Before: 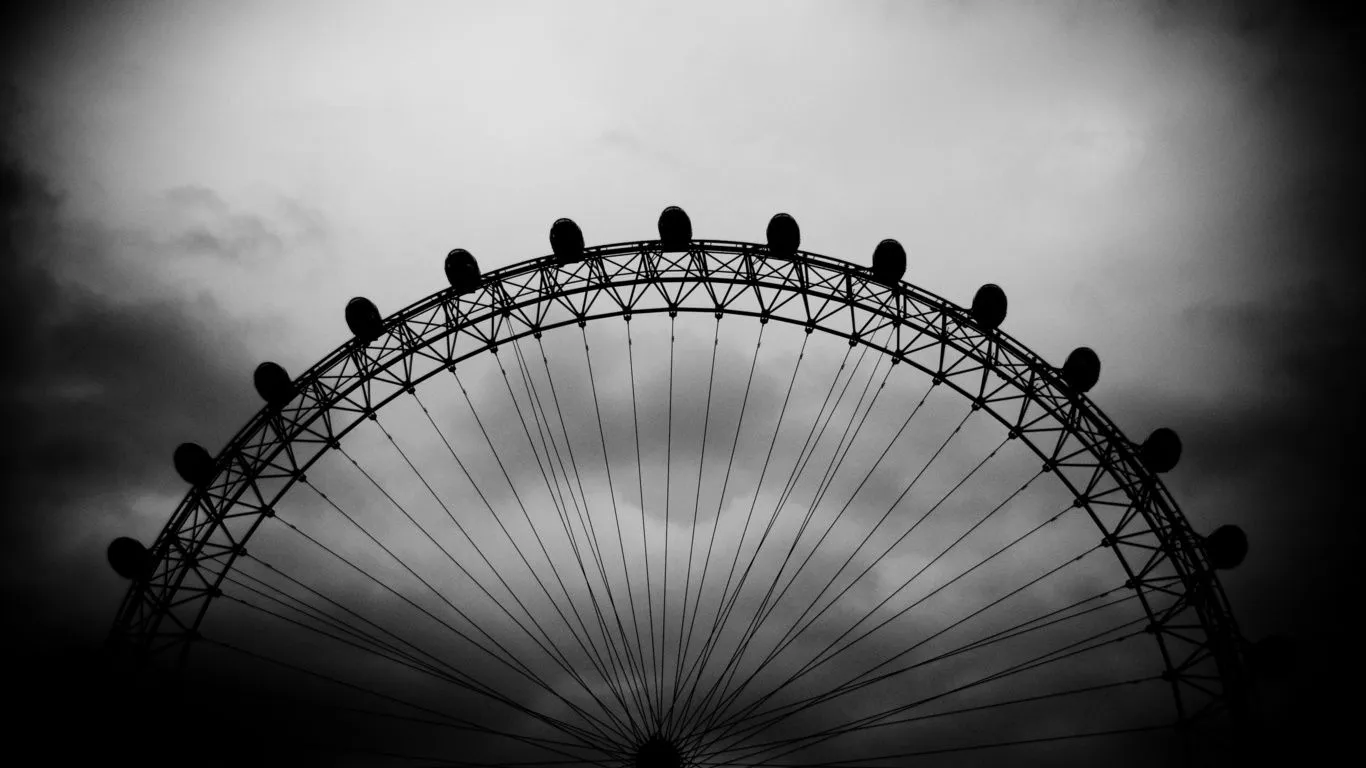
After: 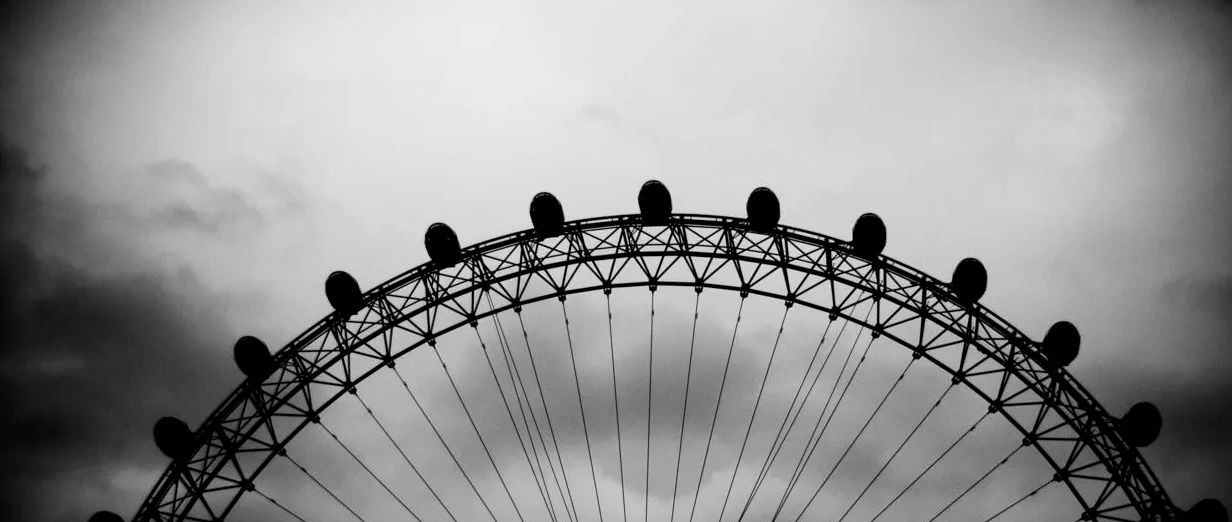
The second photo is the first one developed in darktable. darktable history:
color balance: on, module defaults
exposure: black level correction 0.002, exposure 0.15 EV, compensate highlight preservation false
crop: left 1.509%, top 3.452%, right 7.696%, bottom 28.452%
